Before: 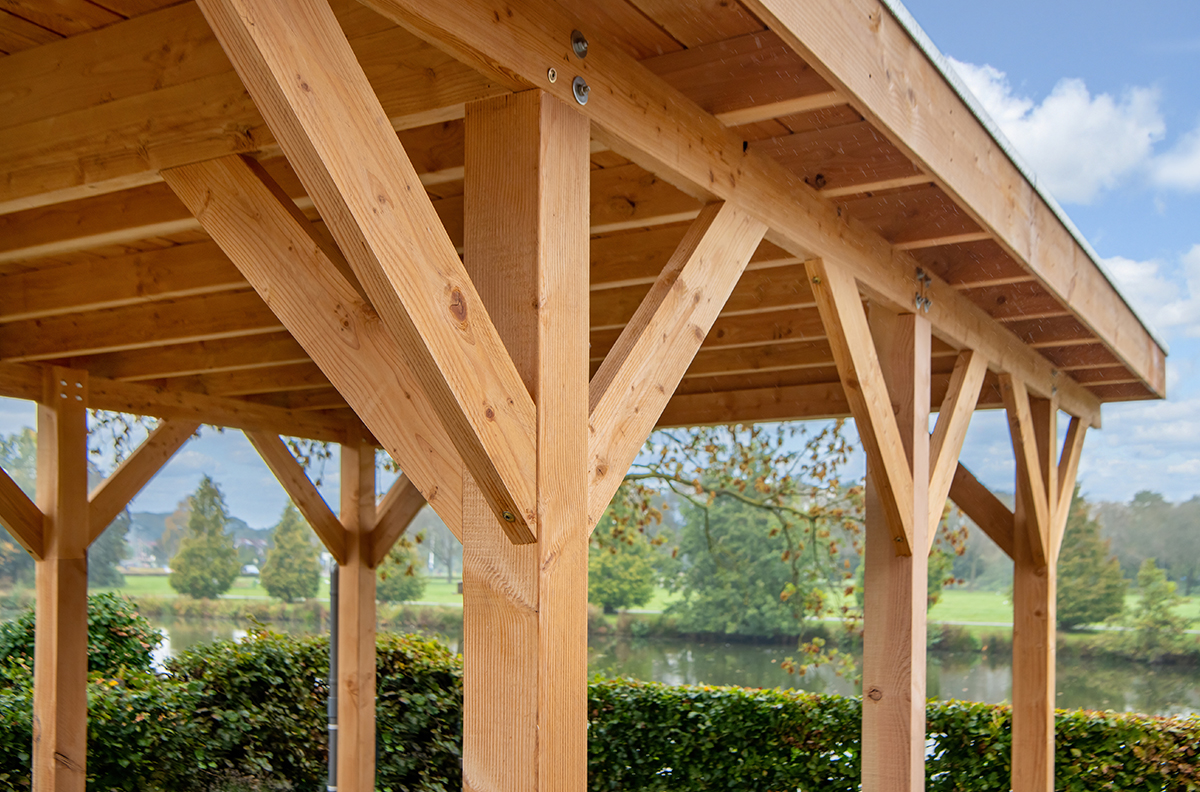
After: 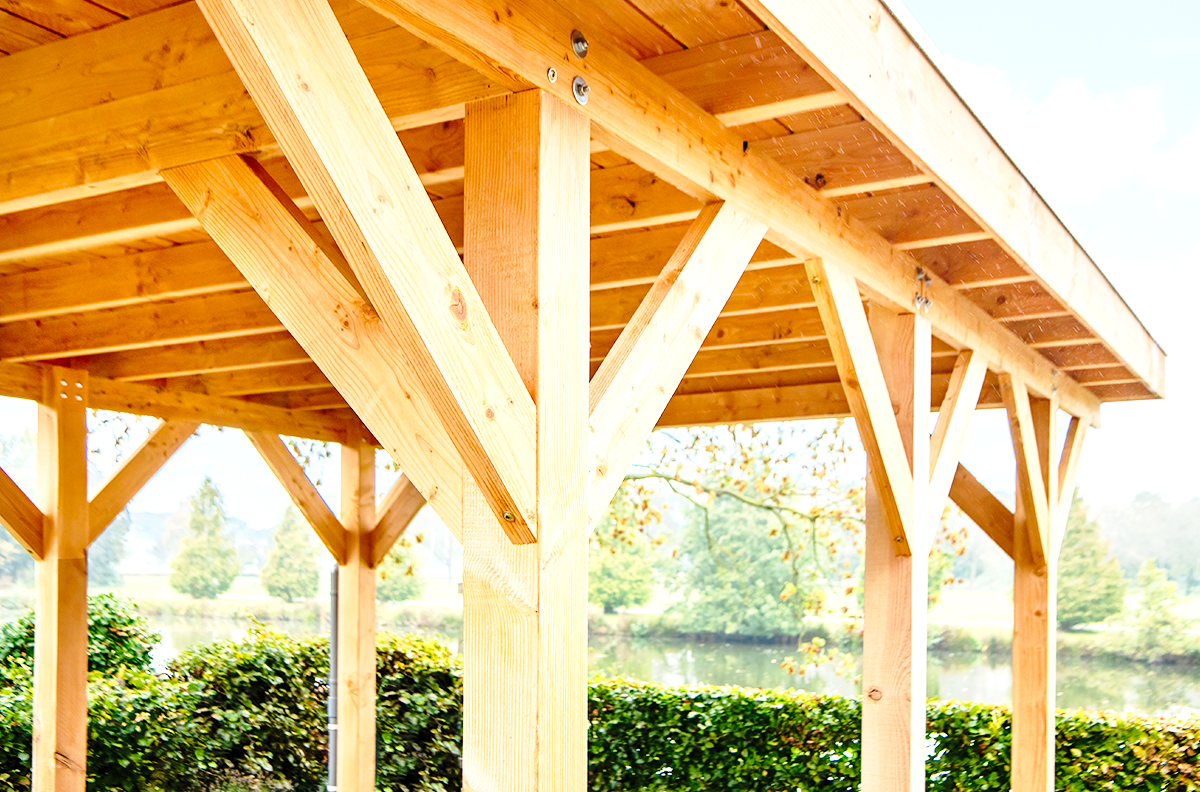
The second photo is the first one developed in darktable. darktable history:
levels: mode automatic, black 0.023%, white 99.97%, levels [0.062, 0.494, 0.925]
base curve: curves: ch0 [(0, 0) (0.028, 0.03) (0.121, 0.232) (0.46, 0.748) (0.859, 0.968) (1, 1)], preserve colors none
exposure: black level correction 0, exposure 1.2 EV, compensate highlight preservation false
